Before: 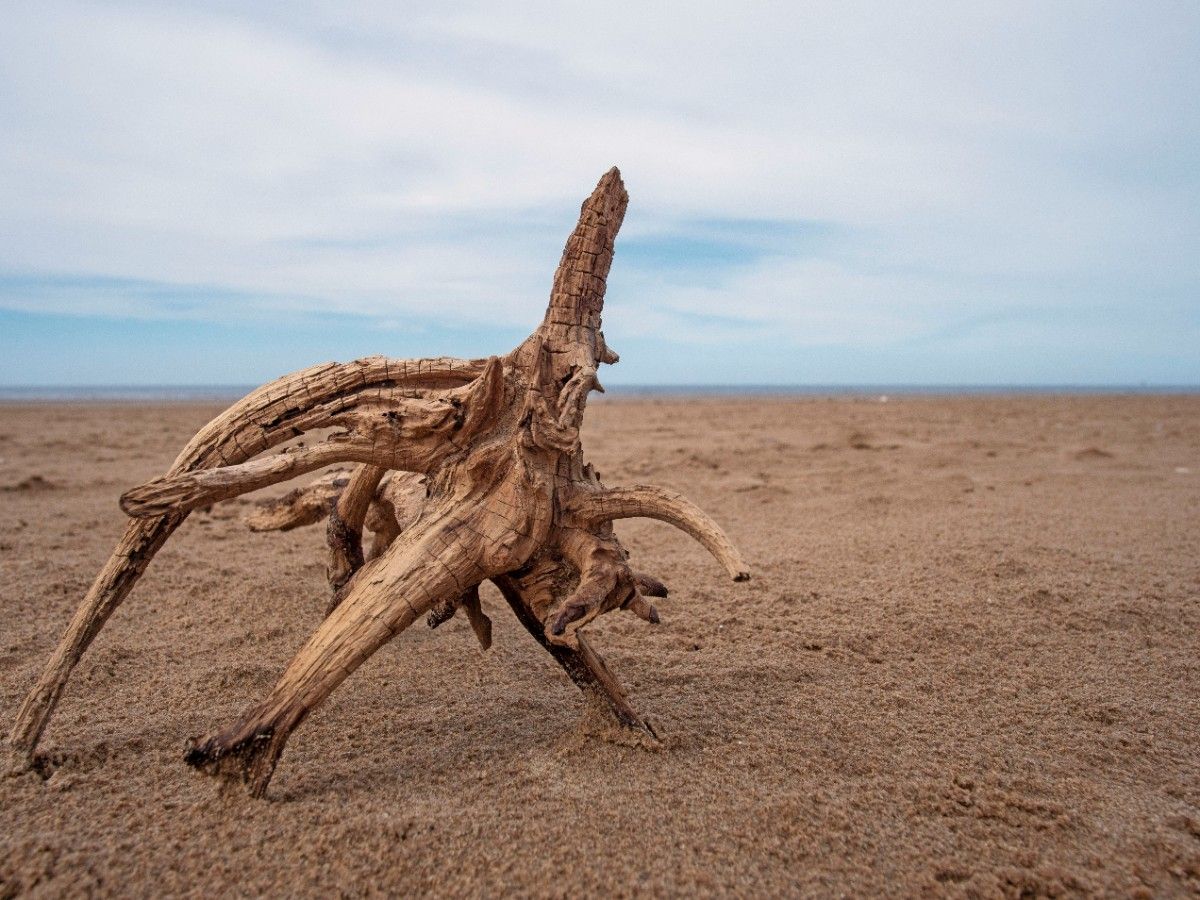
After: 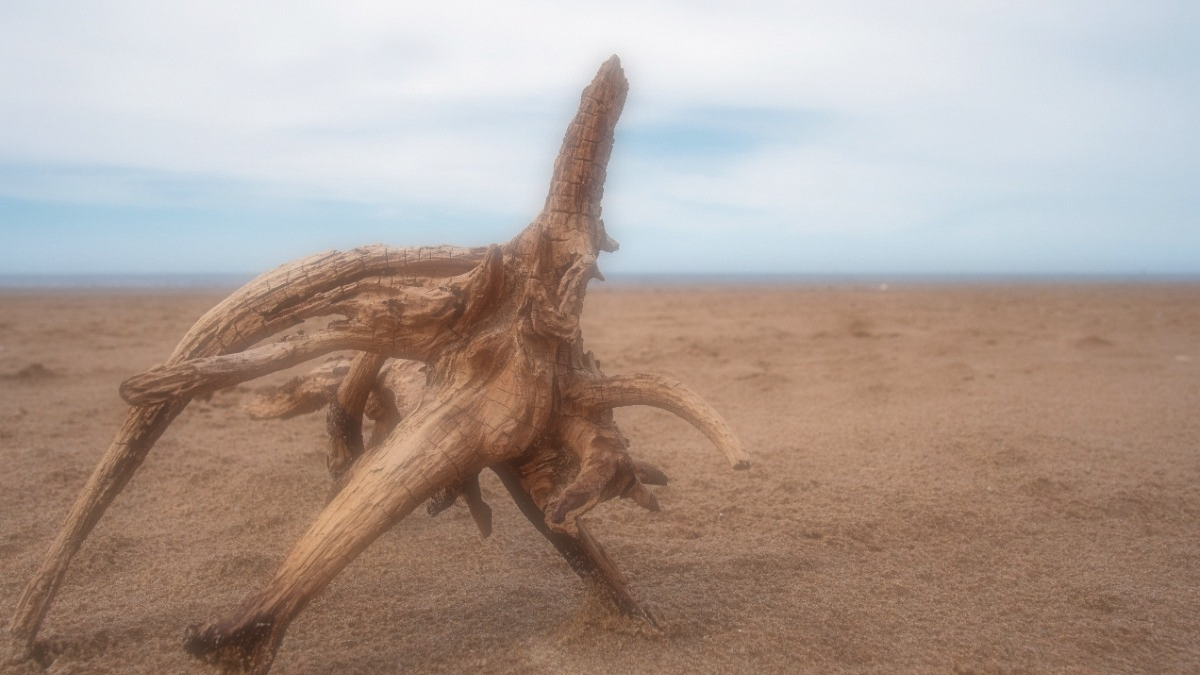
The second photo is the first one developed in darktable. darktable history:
crop and rotate: top 12.5%, bottom 12.5%
soften: on, module defaults
